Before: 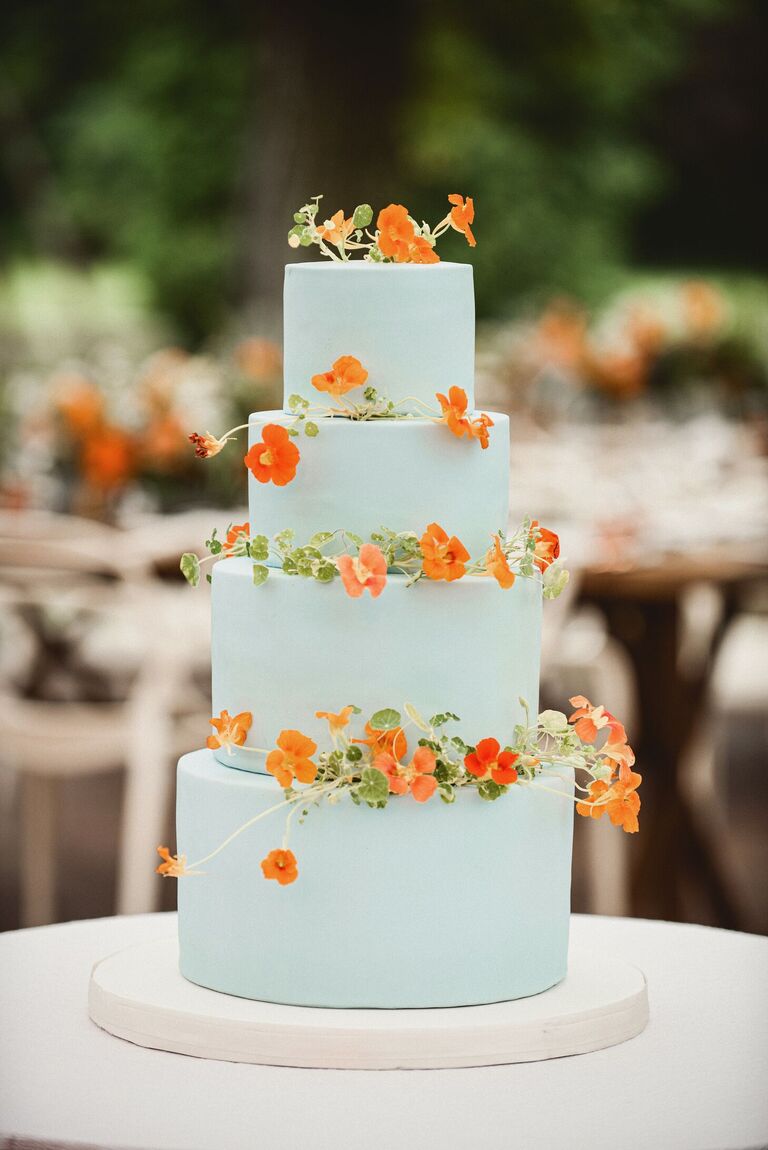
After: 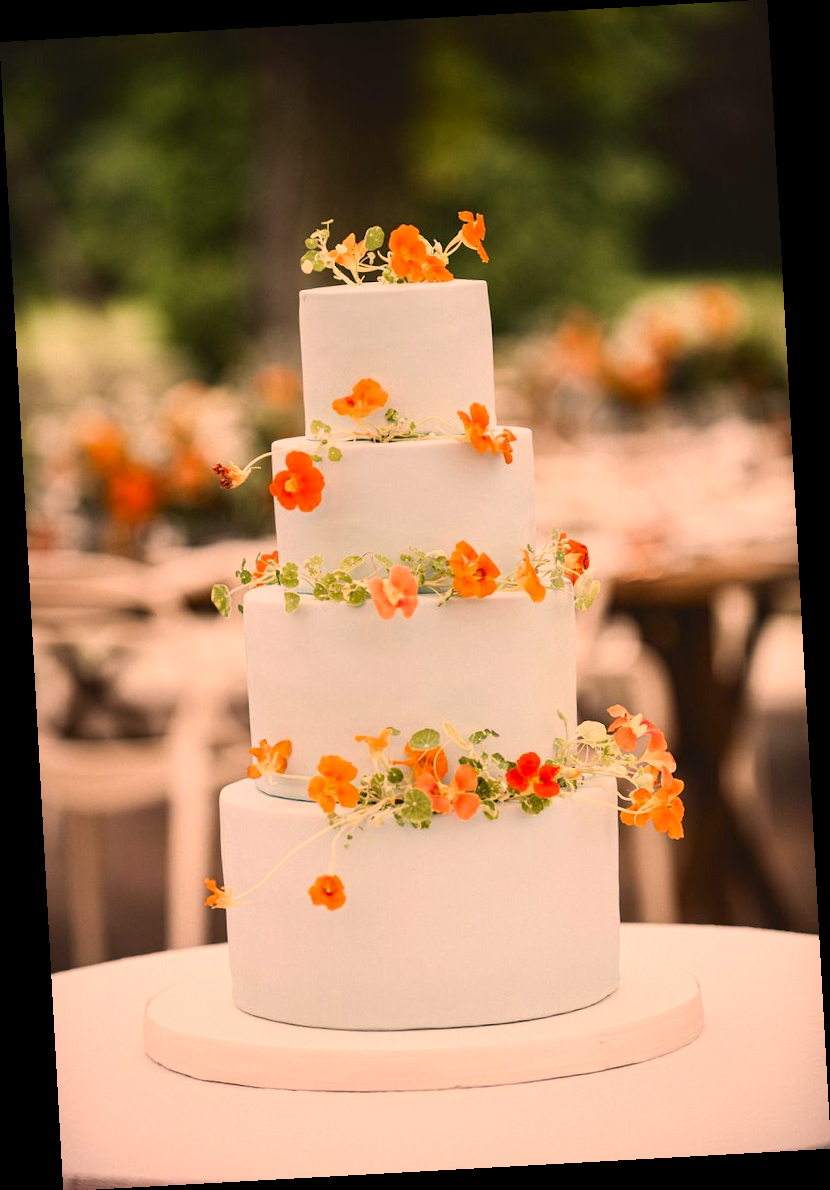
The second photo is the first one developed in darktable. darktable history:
color correction: highlights a* 21.88, highlights b* 22.25
rotate and perspective: rotation -3.18°, automatic cropping off
